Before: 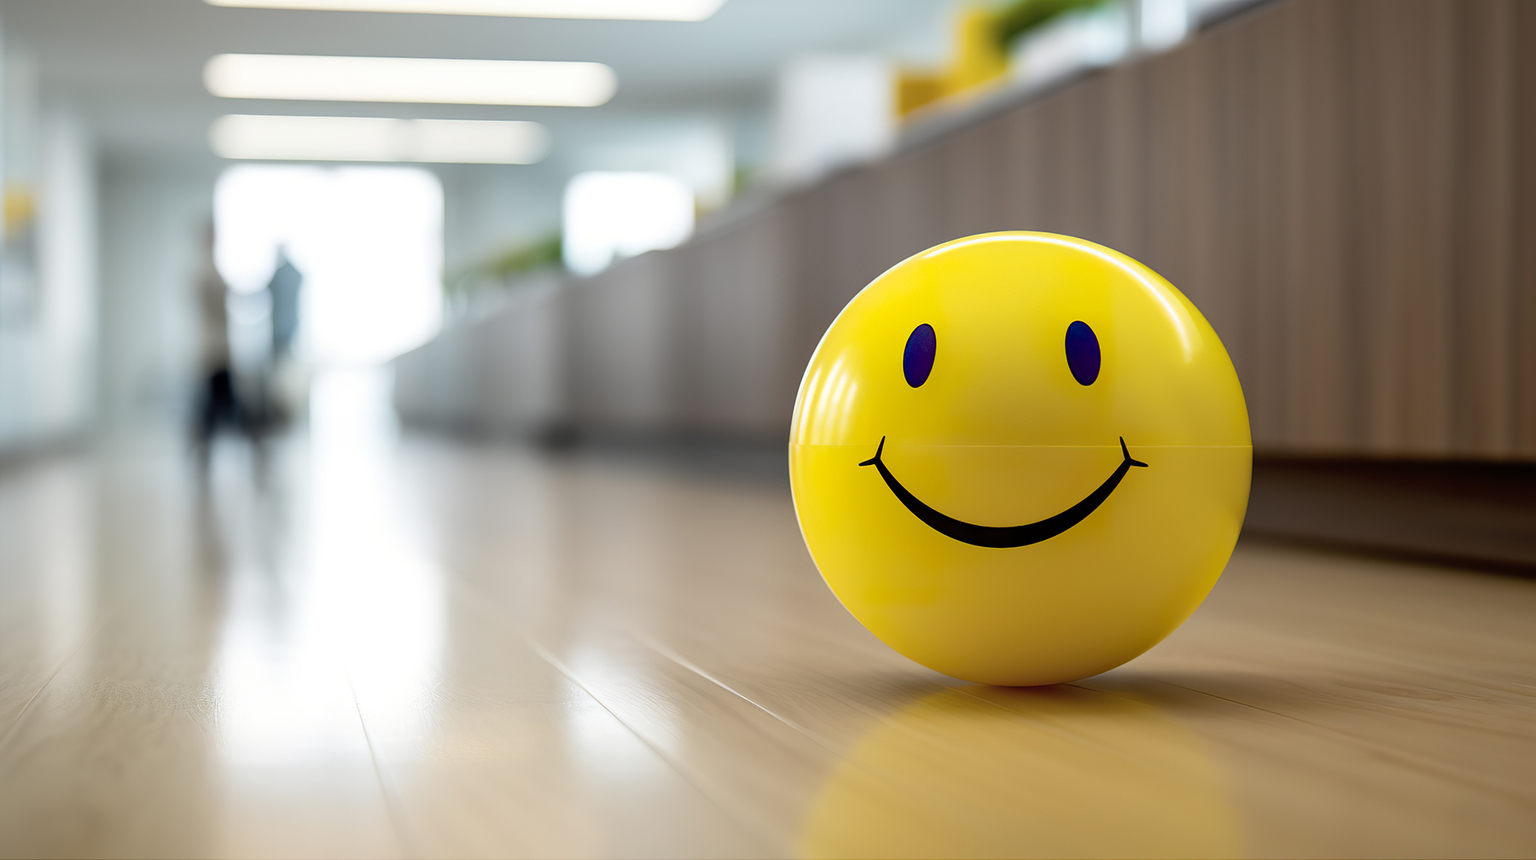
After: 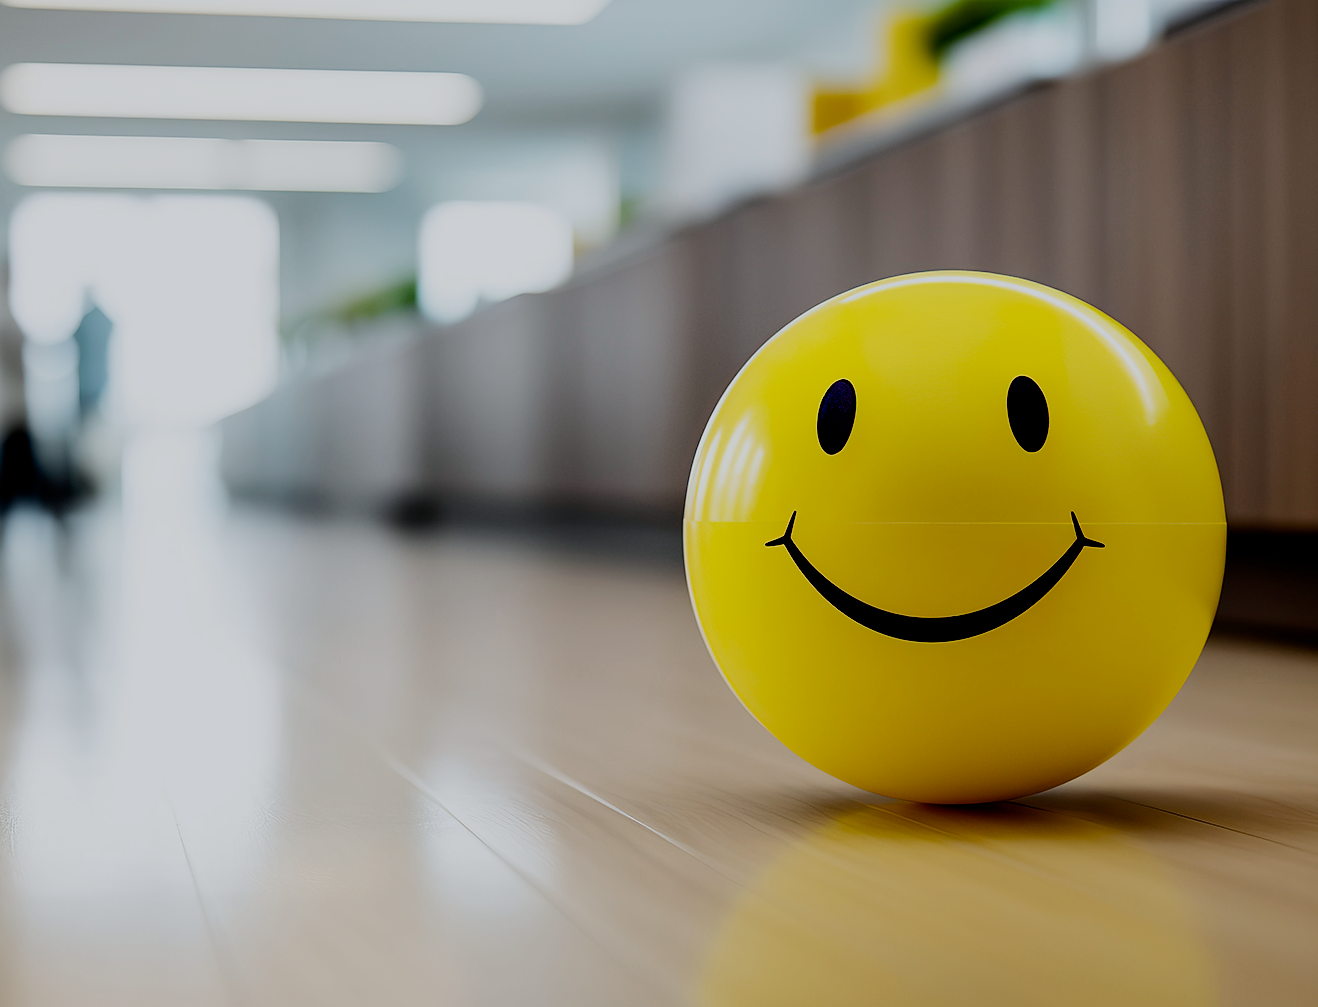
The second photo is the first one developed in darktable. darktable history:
filmic rgb: middle gray luminance 30%, black relative exposure -9 EV, white relative exposure 7 EV, threshold 6 EV, target black luminance 0%, hardness 2.94, latitude 2.04%, contrast 0.963, highlights saturation mix 5%, shadows ↔ highlights balance 12.16%, add noise in highlights 0, preserve chrominance no, color science v3 (2019), use custom middle-gray values true, iterations of high-quality reconstruction 0, contrast in highlights soft, enable highlight reconstruction true
white balance: red 0.976, blue 1.04
crop: left 13.443%, right 13.31%
sharpen: radius 0.969, amount 0.604
tone equalizer: -8 EV -0.75 EV, -7 EV -0.7 EV, -6 EV -0.6 EV, -5 EV -0.4 EV, -3 EV 0.4 EV, -2 EV 0.6 EV, -1 EV 0.7 EV, +0 EV 0.75 EV, edges refinement/feathering 500, mask exposure compensation -1.57 EV, preserve details no
